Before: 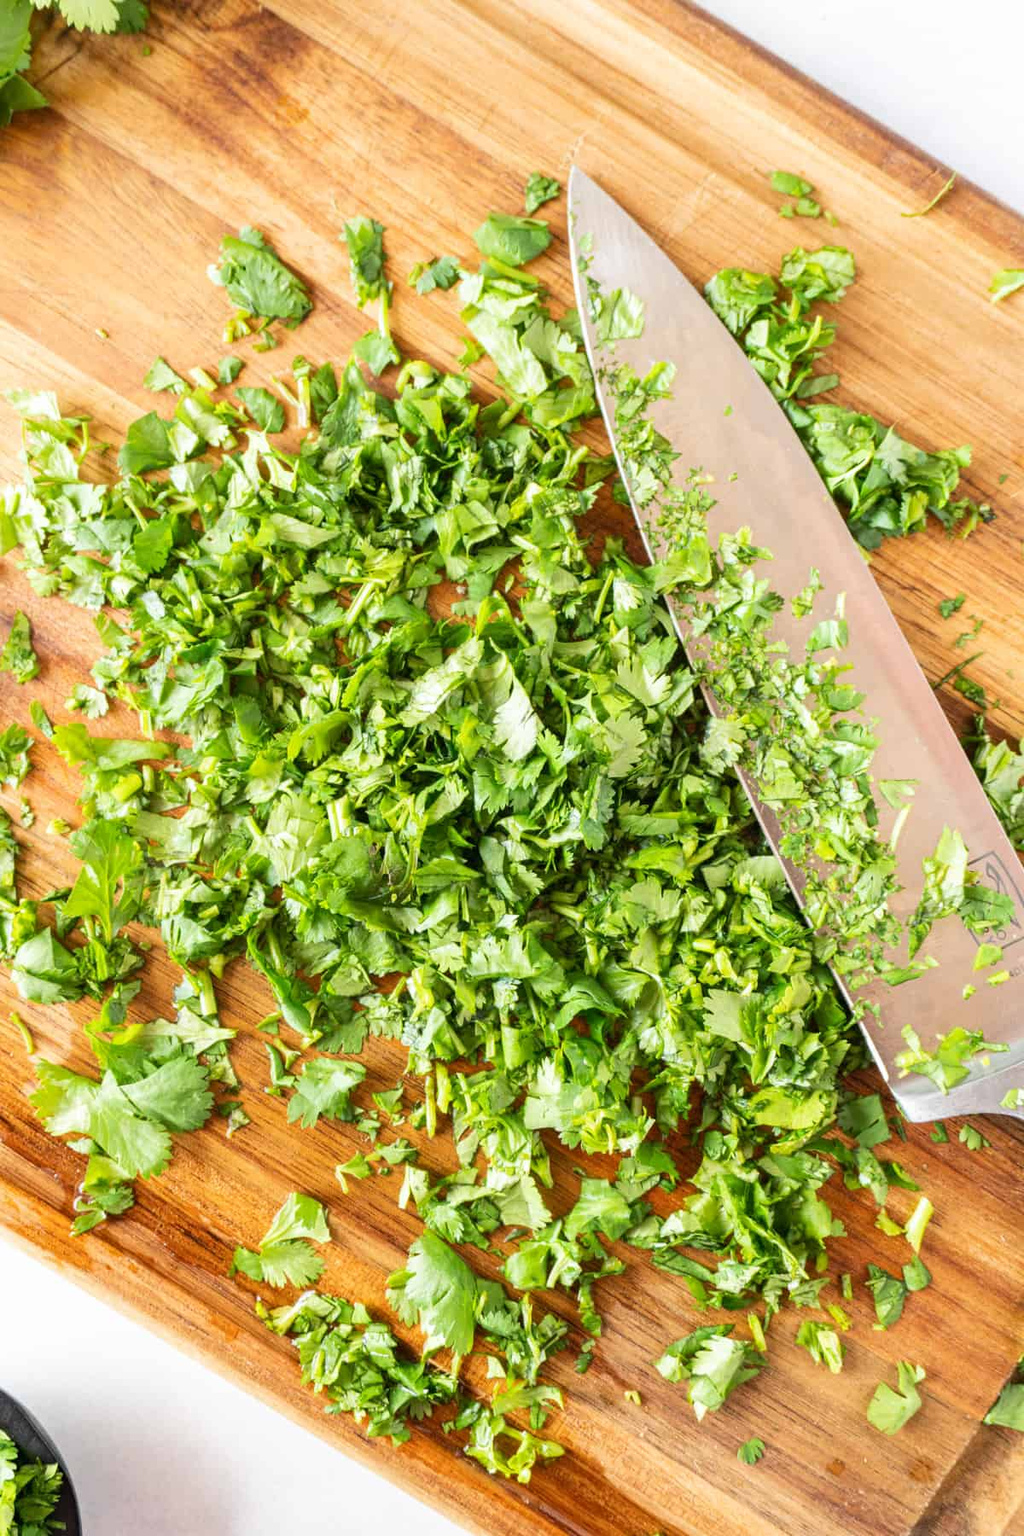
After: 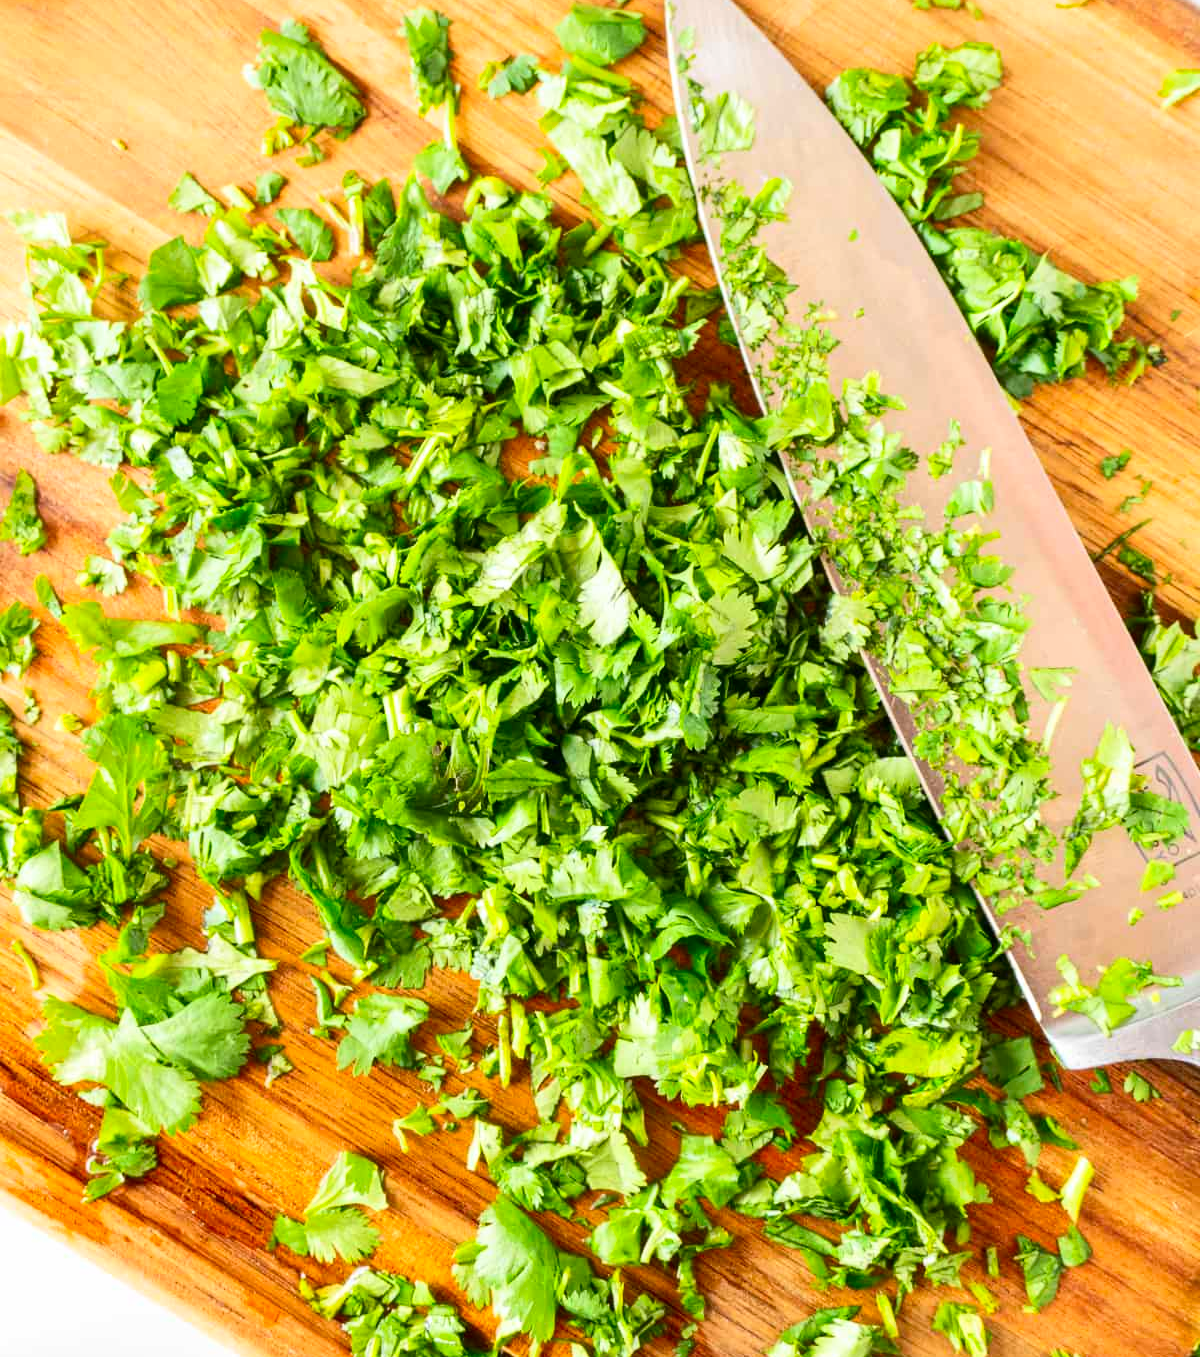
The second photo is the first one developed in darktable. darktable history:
contrast brightness saturation: contrast 0.164, saturation 0.328
crop: top 13.682%, bottom 10.924%
tone equalizer: on, module defaults
